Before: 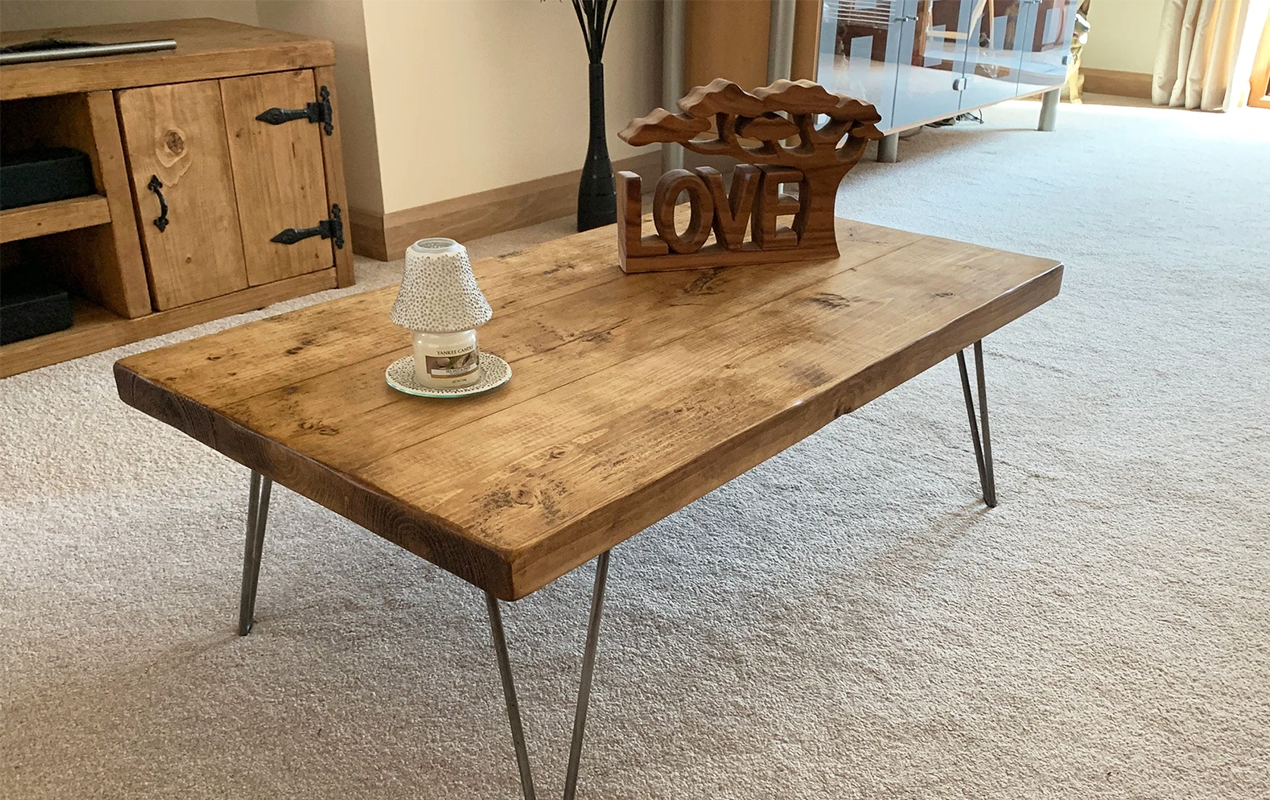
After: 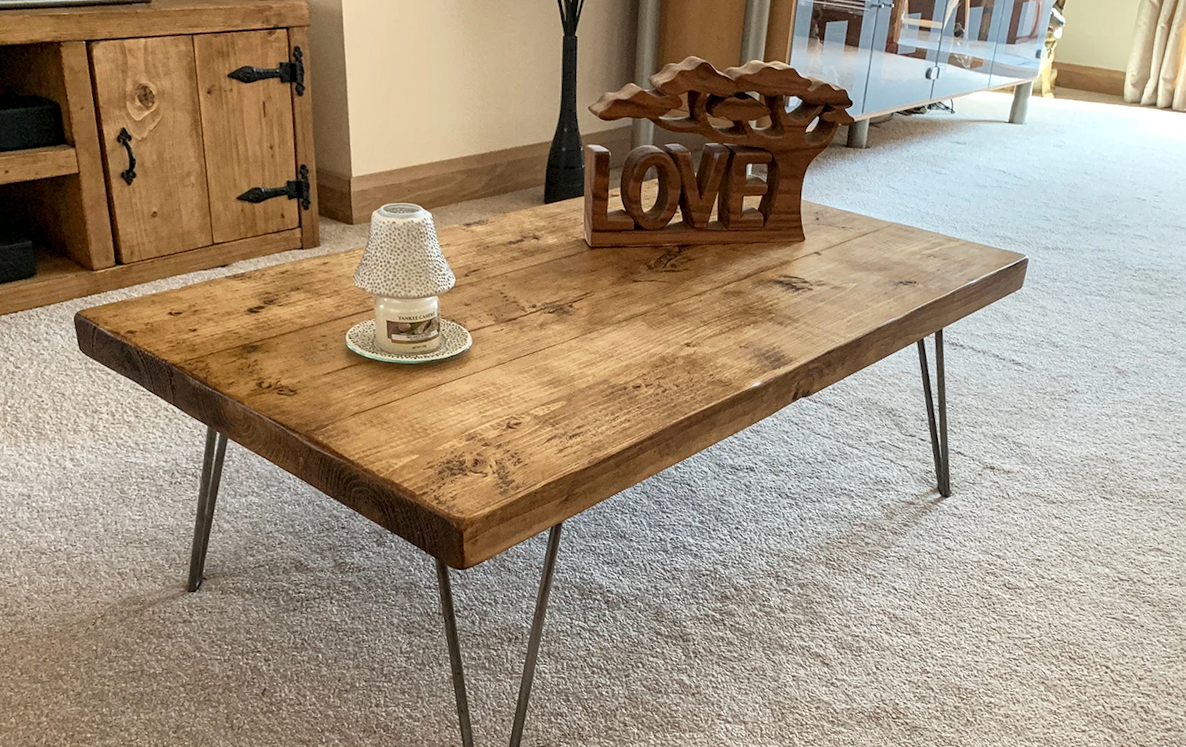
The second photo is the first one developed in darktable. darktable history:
crop and rotate: angle -2.57°
local contrast: on, module defaults
